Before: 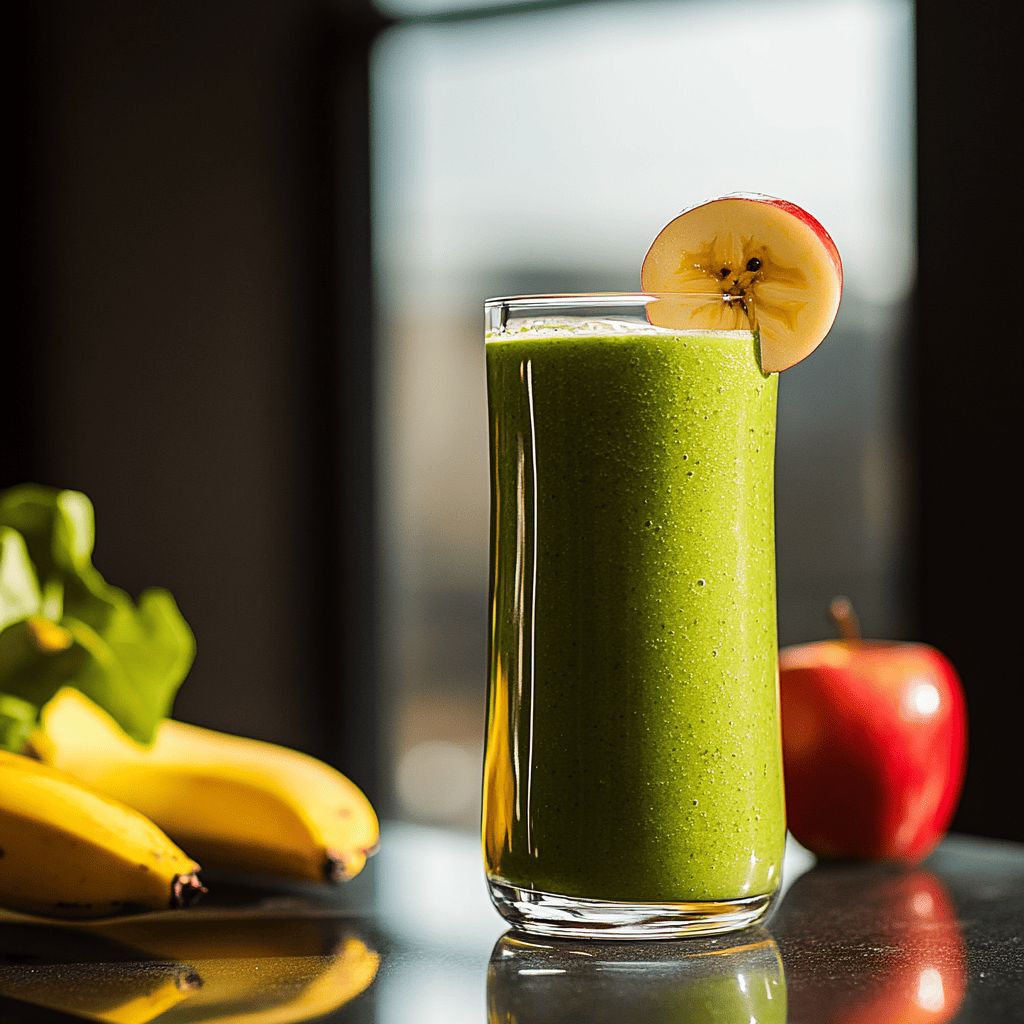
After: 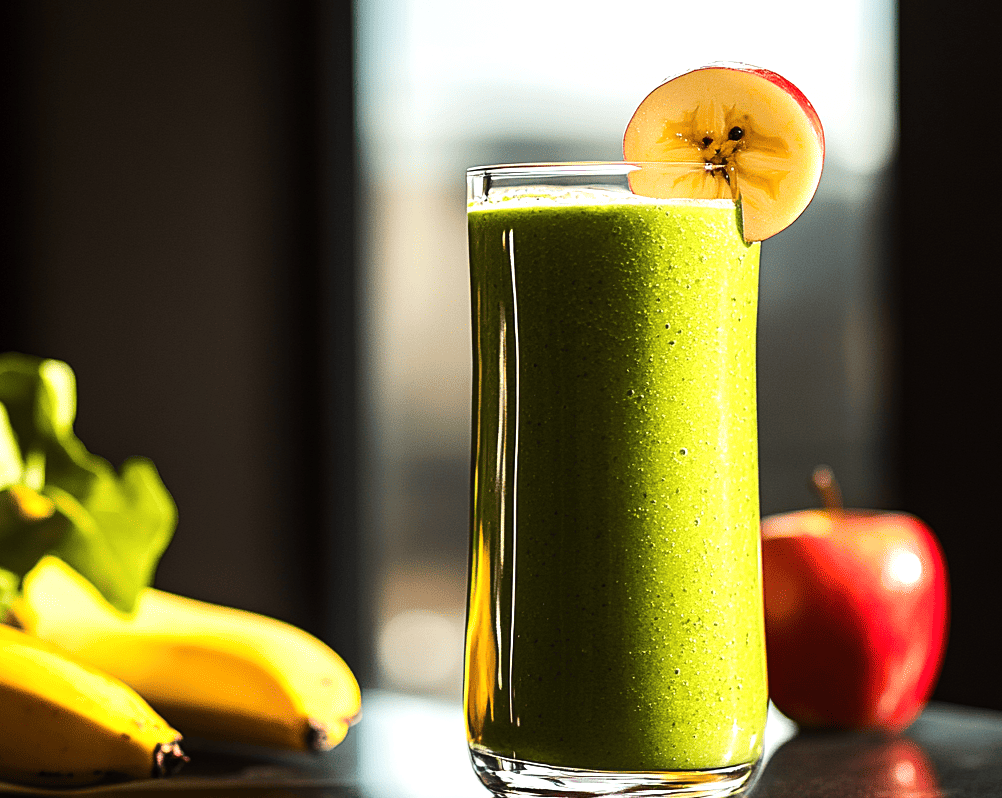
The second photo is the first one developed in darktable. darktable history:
tone equalizer: -8 EV 0.001 EV, -7 EV -0.002 EV, -6 EV 0.002 EV, -5 EV -0.03 EV, -4 EV -0.116 EV, -3 EV -0.169 EV, -2 EV 0.24 EV, -1 EV 0.702 EV, +0 EV 0.493 EV
crop and rotate: left 1.814%, top 12.818%, right 0.25%, bottom 9.225%
